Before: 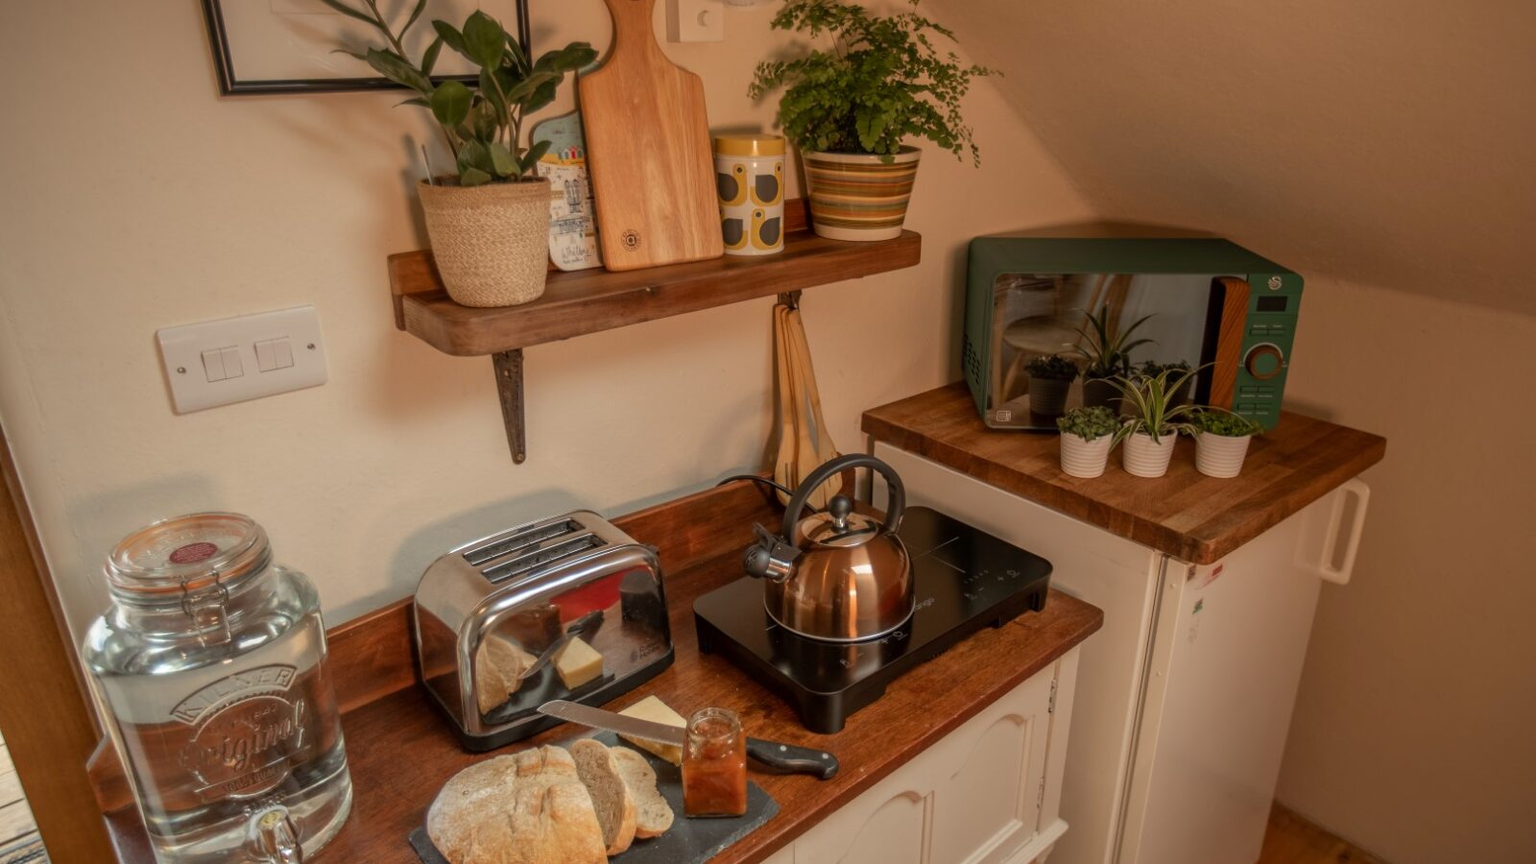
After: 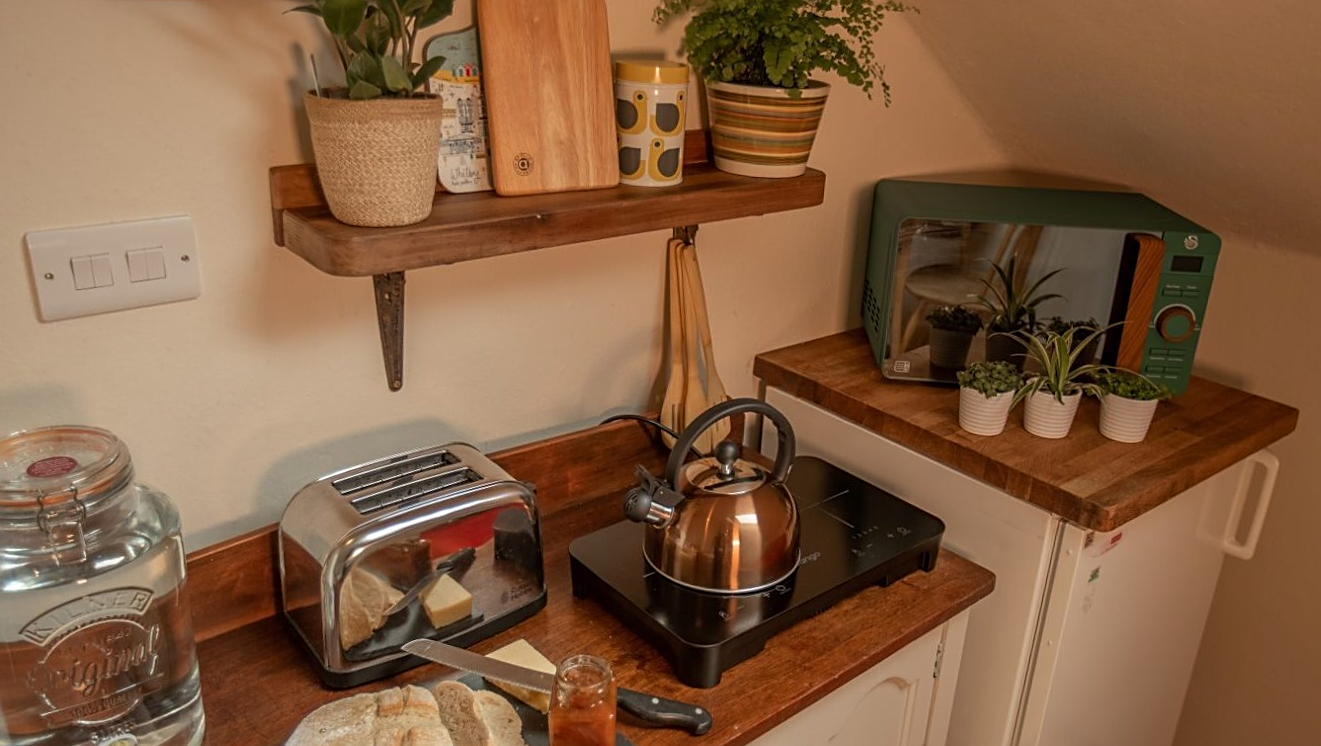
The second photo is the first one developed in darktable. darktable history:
sharpen: on, module defaults
crop and rotate: angle -2.87°, left 5.418%, top 5.222%, right 4.777%, bottom 4.58%
